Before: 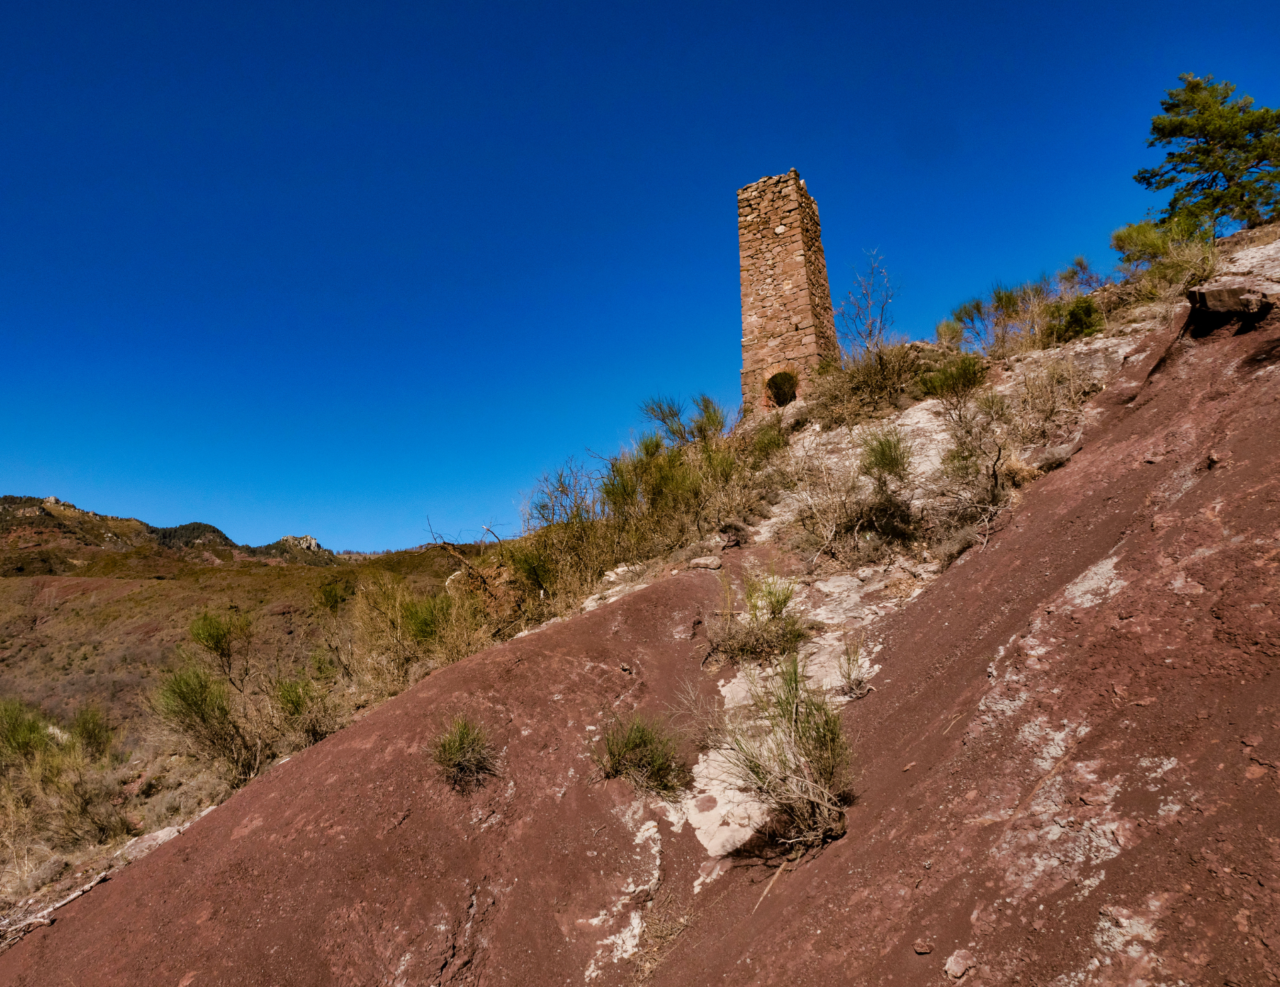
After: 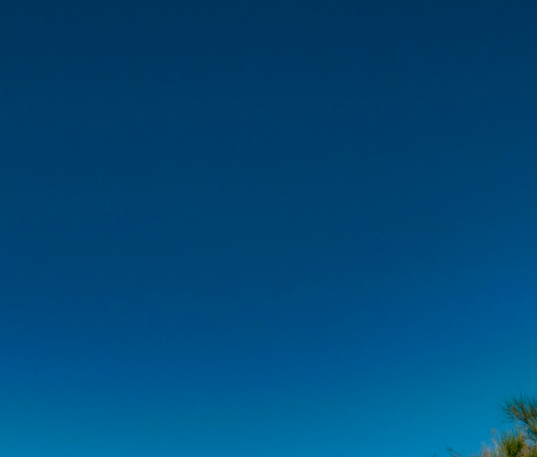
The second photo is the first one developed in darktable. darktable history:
crop and rotate: left 10.817%, top 0.062%, right 47.194%, bottom 53.626%
rgb curve: curves: ch0 [(0.123, 0.061) (0.995, 0.887)]; ch1 [(0.06, 0.116) (1, 0.906)]; ch2 [(0, 0) (0.824, 0.69) (1, 1)], mode RGB, independent channels, compensate middle gray true
